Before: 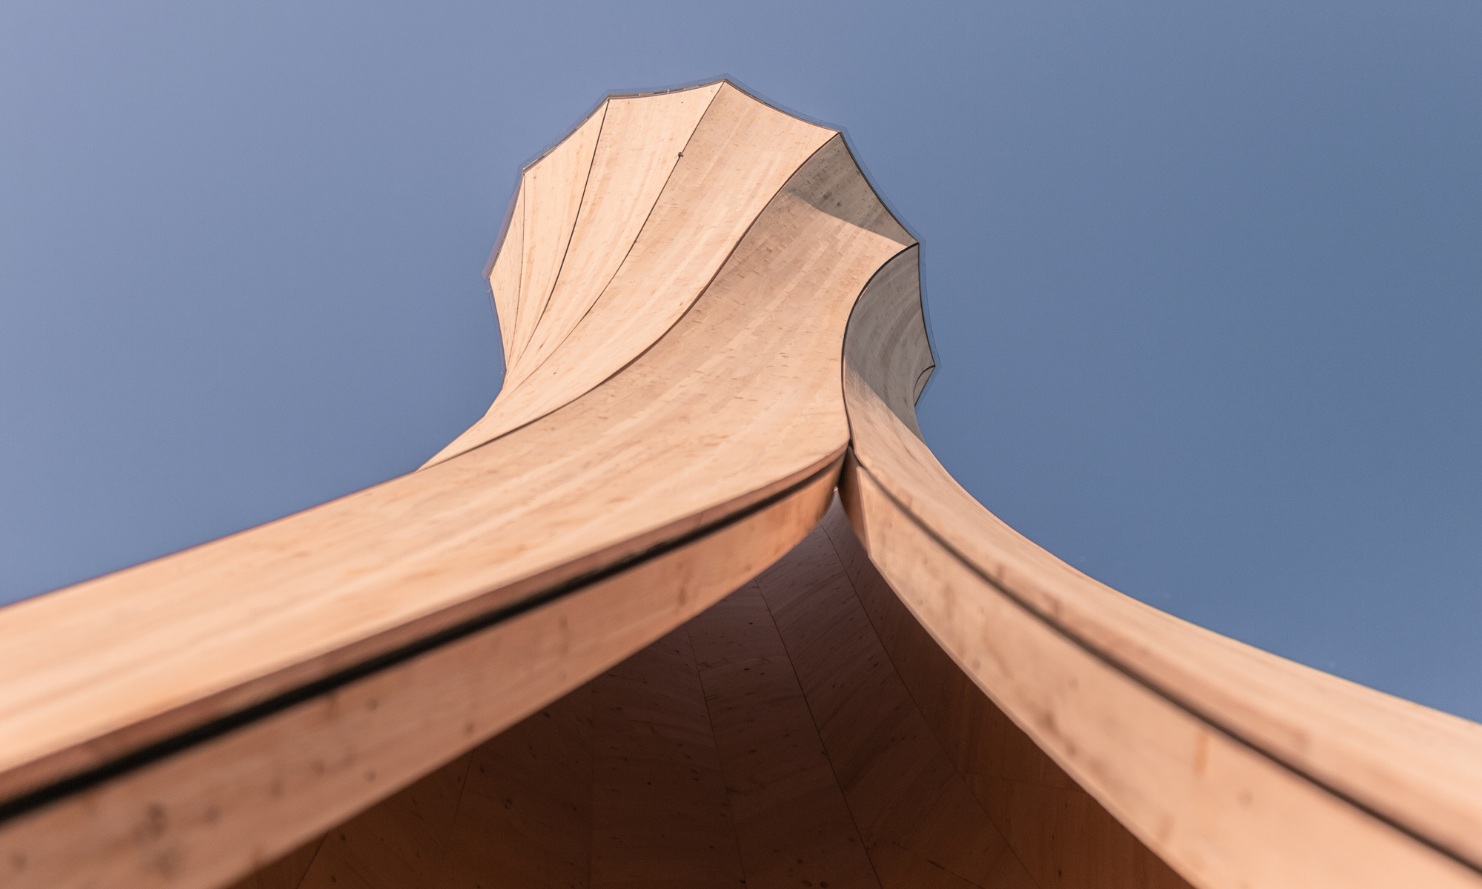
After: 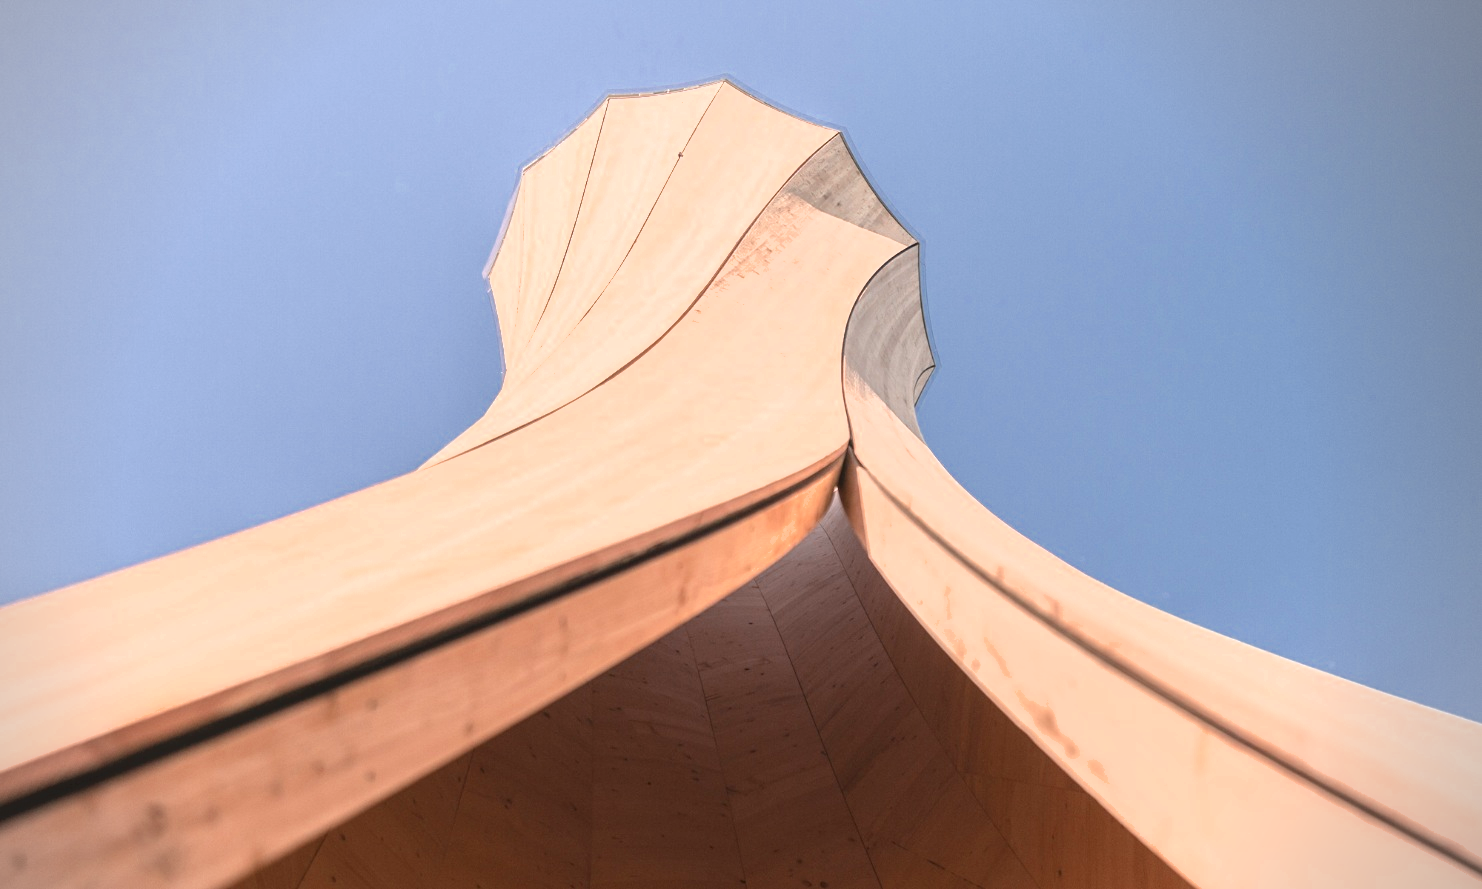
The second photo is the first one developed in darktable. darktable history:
shadows and highlights: shadows 62.86, white point adjustment 0.499, highlights -33.27, compress 83.51%
vignetting: center (-0.034, 0.146)
color zones: curves: ch0 [(0, 0.5) (0.125, 0.4) (0.25, 0.5) (0.375, 0.4) (0.5, 0.4) (0.625, 0.35) (0.75, 0.35) (0.875, 0.5)]; ch1 [(0, 0.35) (0.125, 0.45) (0.25, 0.35) (0.375, 0.35) (0.5, 0.35) (0.625, 0.35) (0.75, 0.45) (0.875, 0.35)]; ch2 [(0, 0.6) (0.125, 0.5) (0.25, 0.5) (0.375, 0.6) (0.5, 0.6) (0.625, 0.5) (0.75, 0.5) (0.875, 0.5)]
exposure: black level correction 0, exposure 1.445 EV, compensate highlight preservation false
